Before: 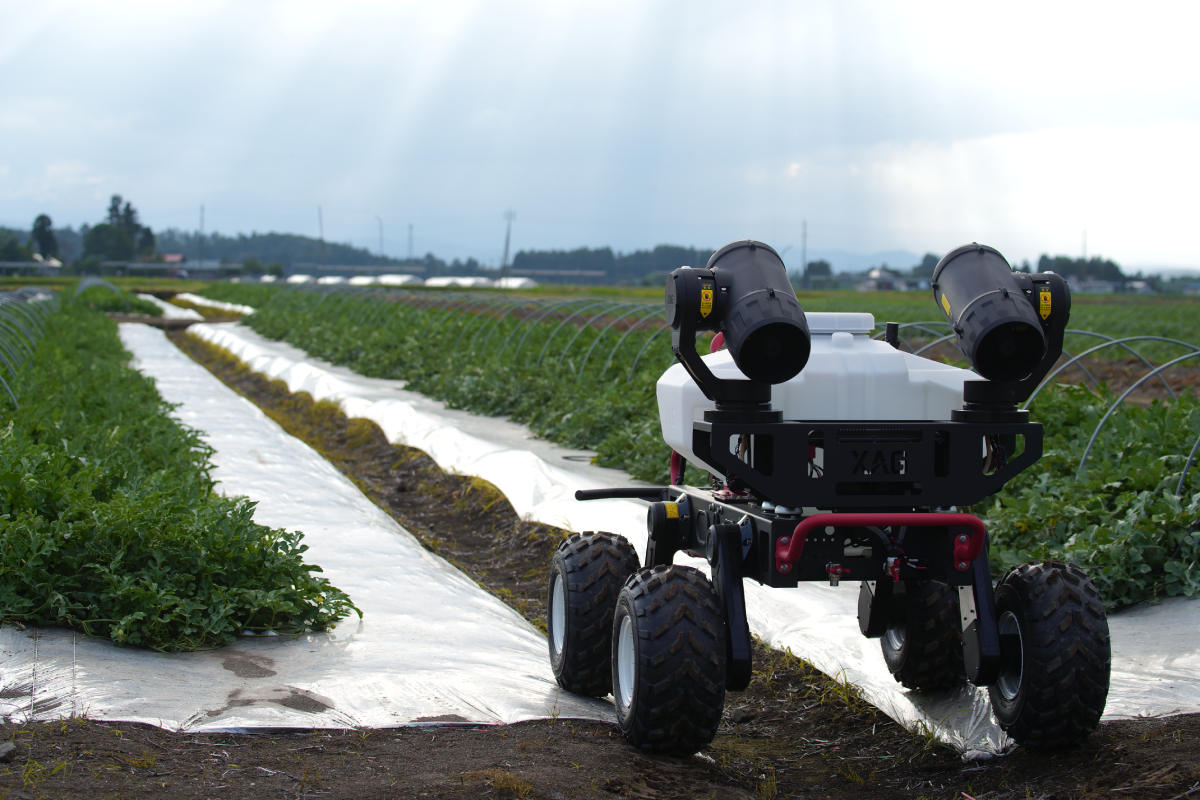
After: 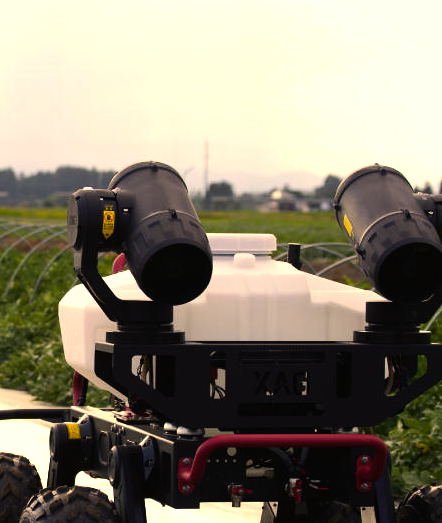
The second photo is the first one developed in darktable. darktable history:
tone equalizer: -8 EV -0.733 EV, -7 EV -0.665 EV, -6 EV -0.62 EV, -5 EV -0.387 EV, -3 EV 0.4 EV, -2 EV 0.6 EV, -1 EV 0.684 EV, +0 EV 0.745 EV, edges refinement/feathering 500, mask exposure compensation -1.57 EV, preserve details no
color correction: highlights a* 14.88, highlights b* 31.59
crop and rotate: left 49.882%, top 10.123%, right 13.229%, bottom 24.416%
